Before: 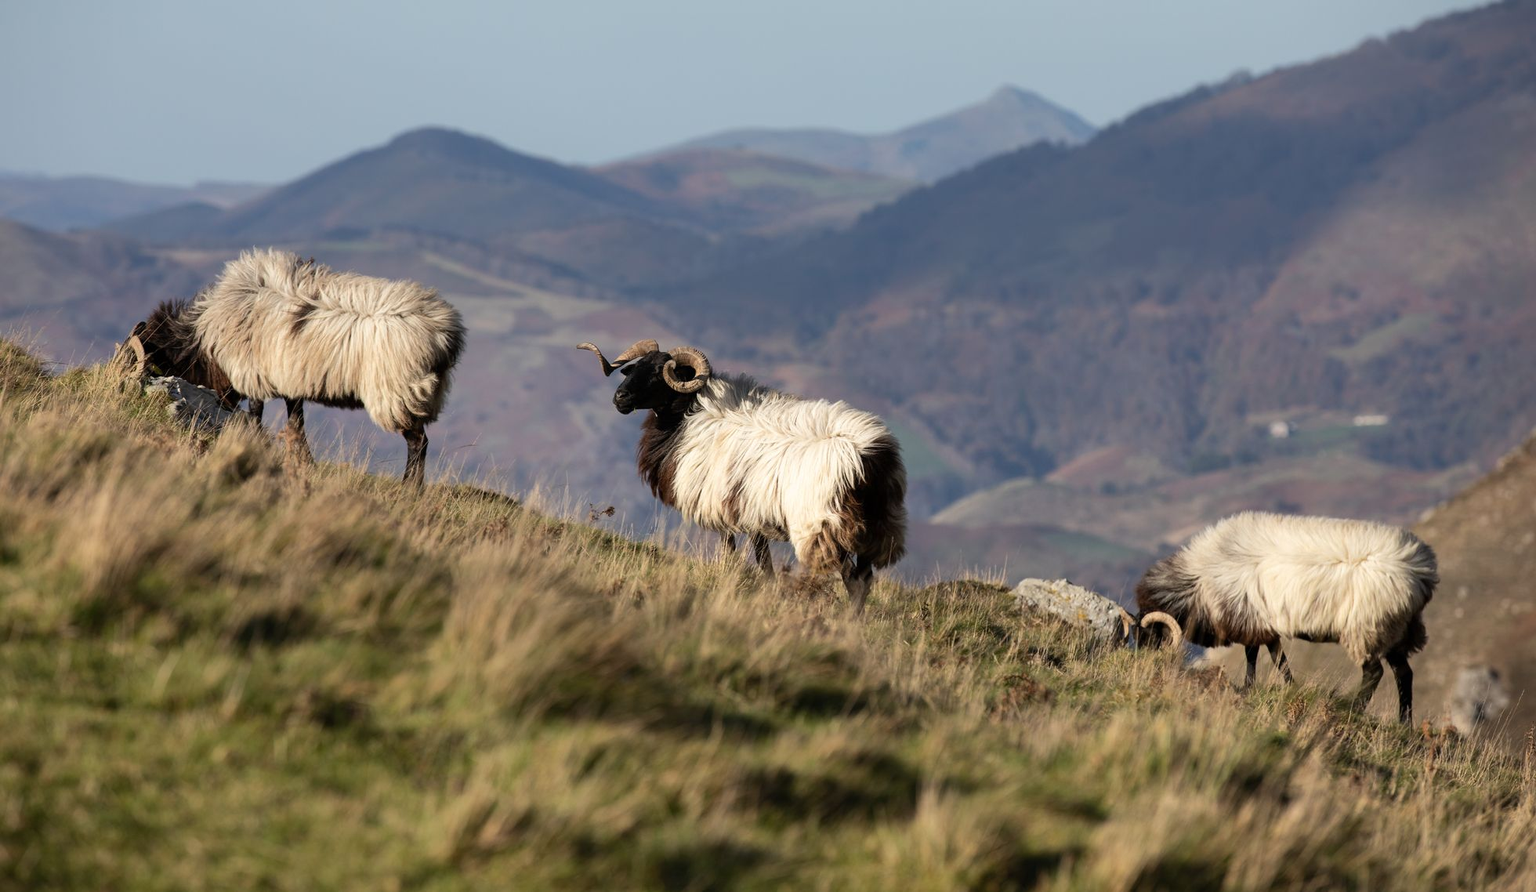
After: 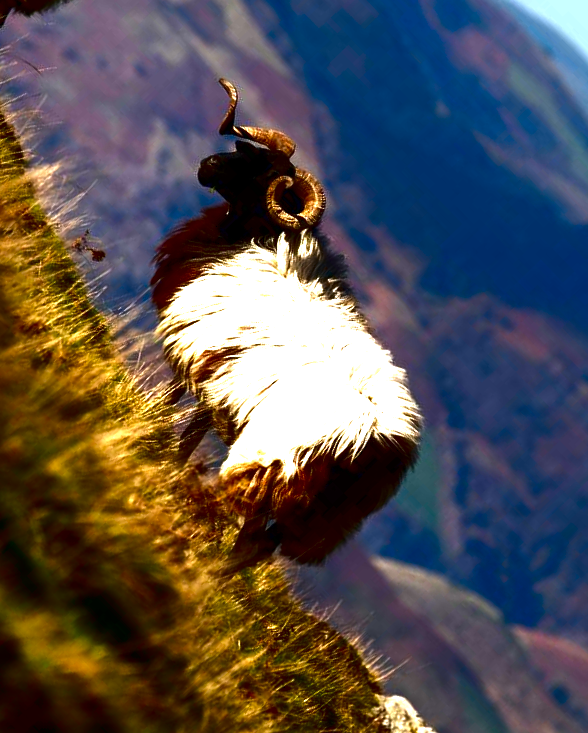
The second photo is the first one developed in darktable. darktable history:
crop and rotate: angle -46.14°, top 16.588%, right 0.92%, bottom 11.753%
exposure: black level correction 0, exposure 1.106 EV, compensate exposure bias true, compensate highlight preservation false
contrast brightness saturation: brightness -0.995, saturation 0.993
